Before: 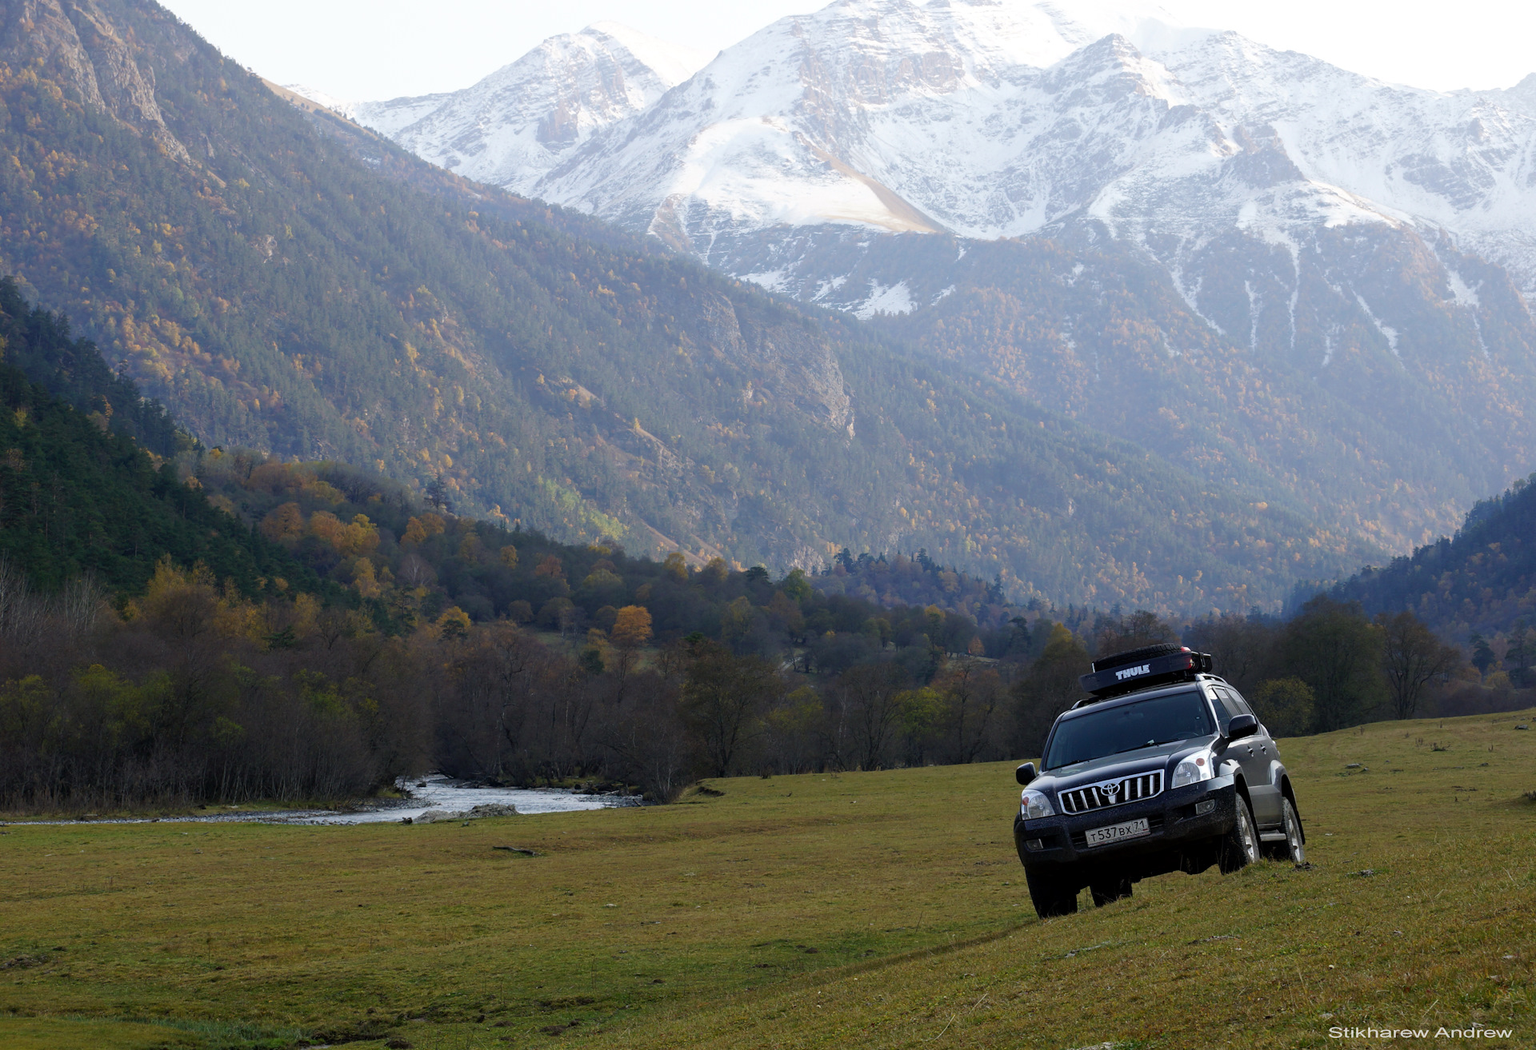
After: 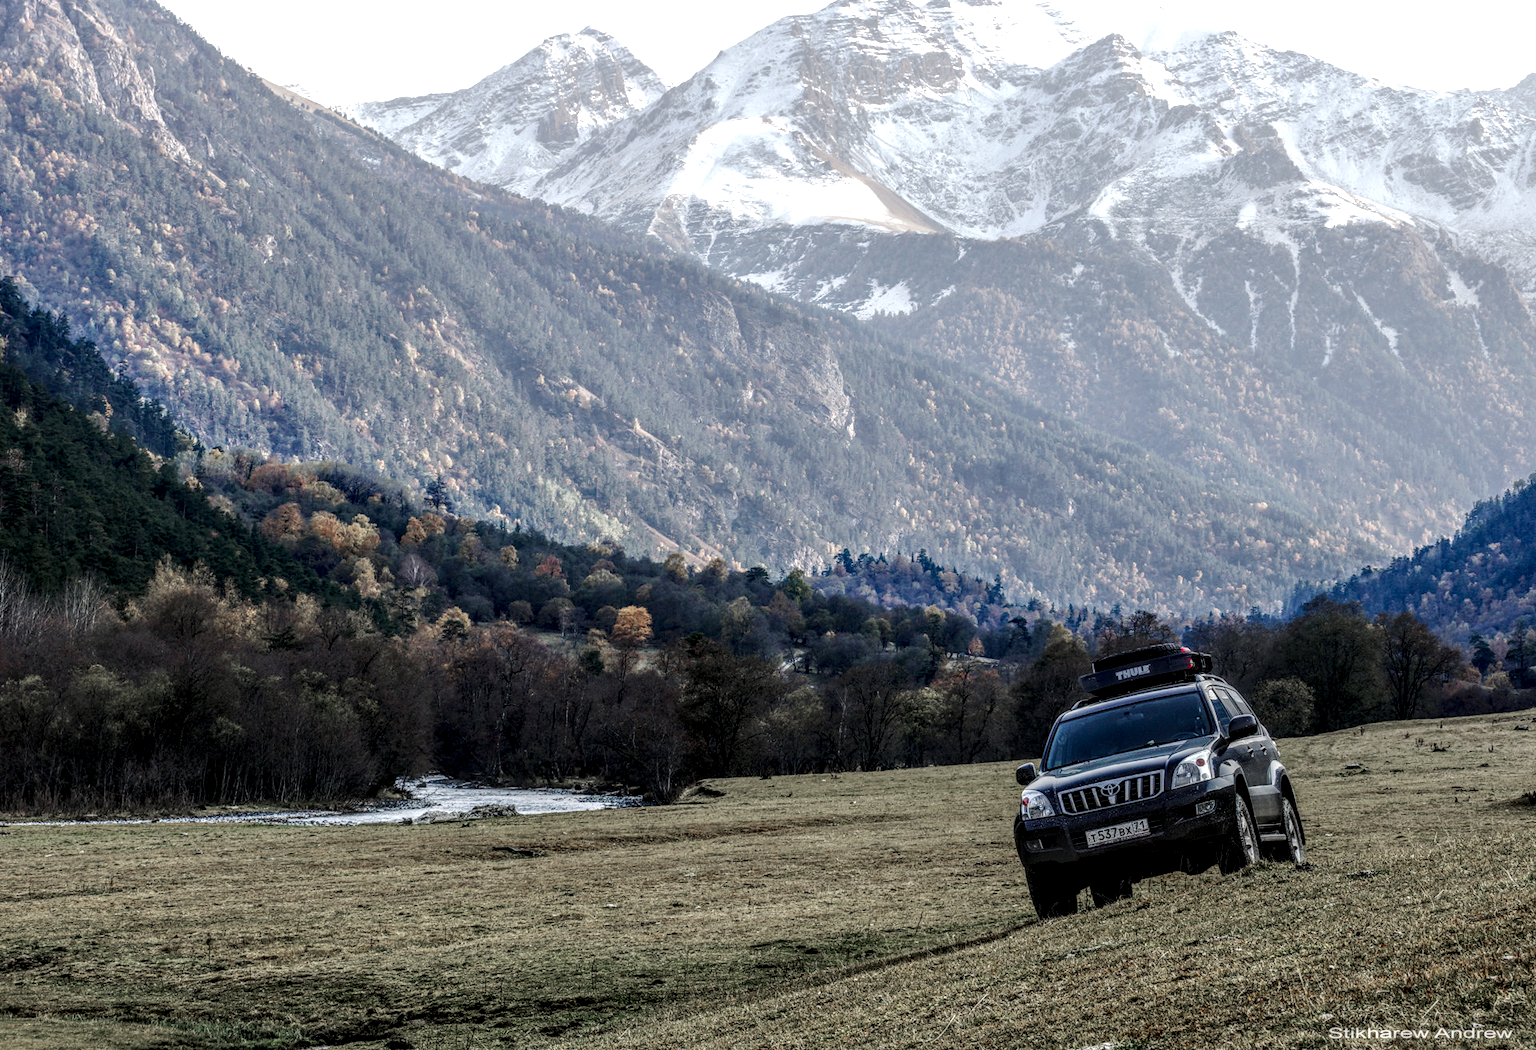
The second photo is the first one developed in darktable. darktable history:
tone curve: curves: ch0 [(0, 0) (0.003, 0.077) (0.011, 0.08) (0.025, 0.083) (0.044, 0.095) (0.069, 0.106) (0.1, 0.12) (0.136, 0.144) (0.177, 0.185) (0.224, 0.231) (0.277, 0.297) (0.335, 0.382) (0.399, 0.471) (0.468, 0.553) (0.543, 0.623) (0.623, 0.689) (0.709, 0.75) (0.801, 0.81) (0.898, 0.873) (1, 1)], preserve colors none
exposure: black level correction 0.001, compensate highlight preservation false
color zones: curves: ch1 [(0, 0.708) (0.088, 0.648) (0.245, 0.187) (0.429, 0.326) (0.571, 0.498) (0.714, 0.5) (0.857, 0.5) (1, 0.708)]
local contrast: highlights 2%, shadows 3%, detail 298%, midtone range 0.302
